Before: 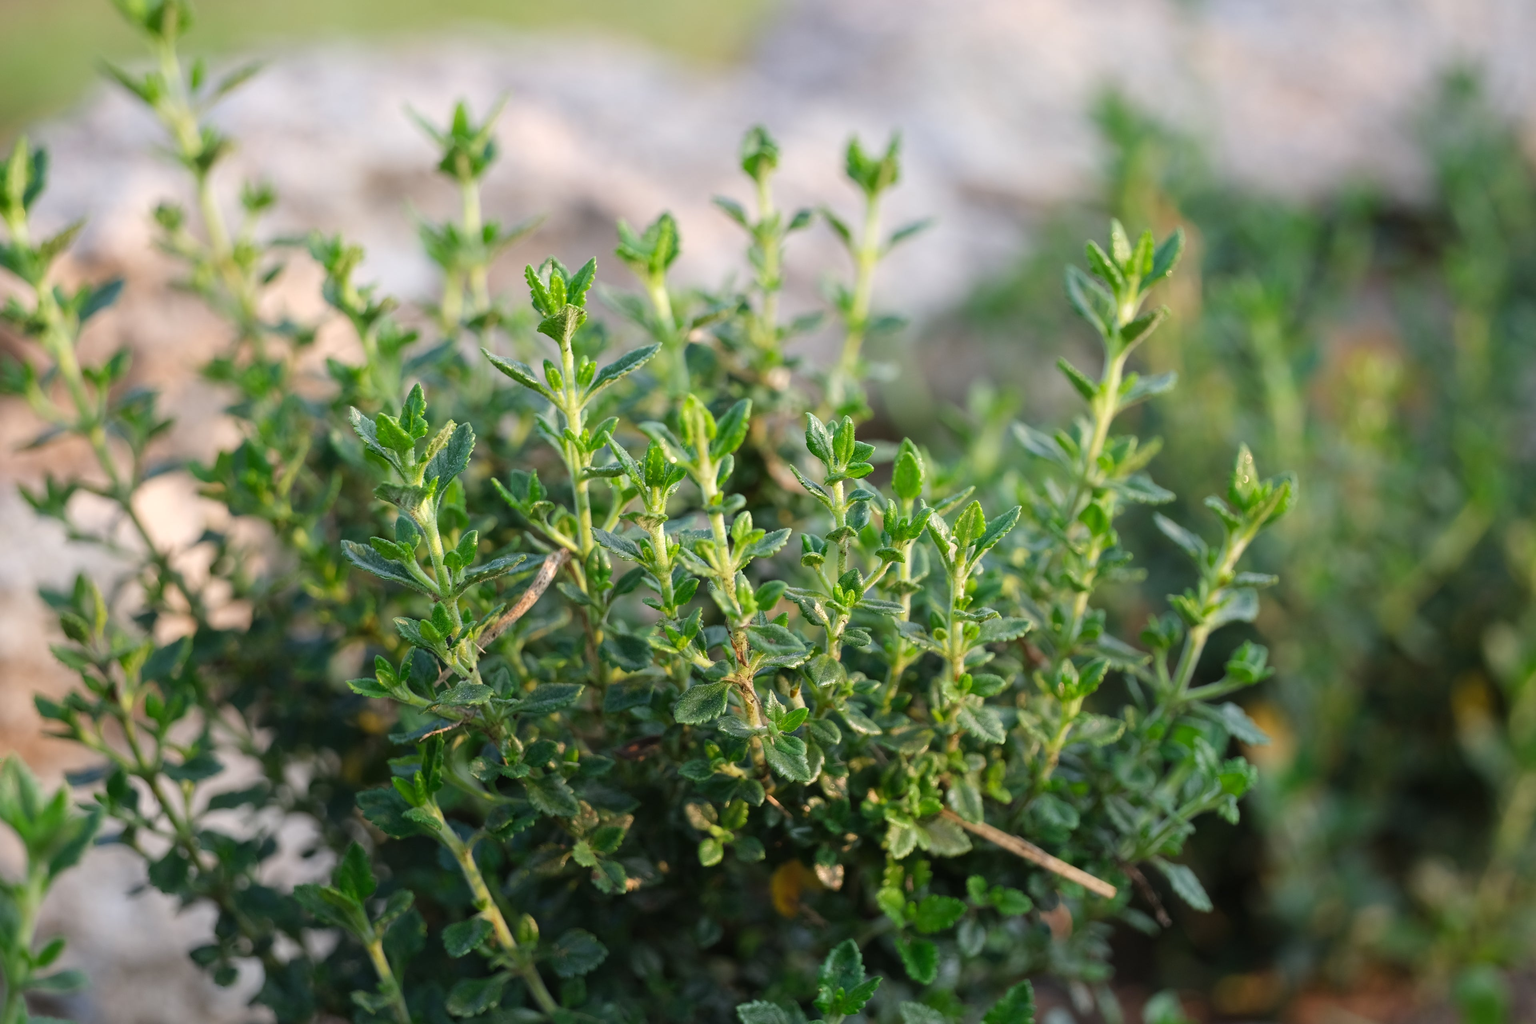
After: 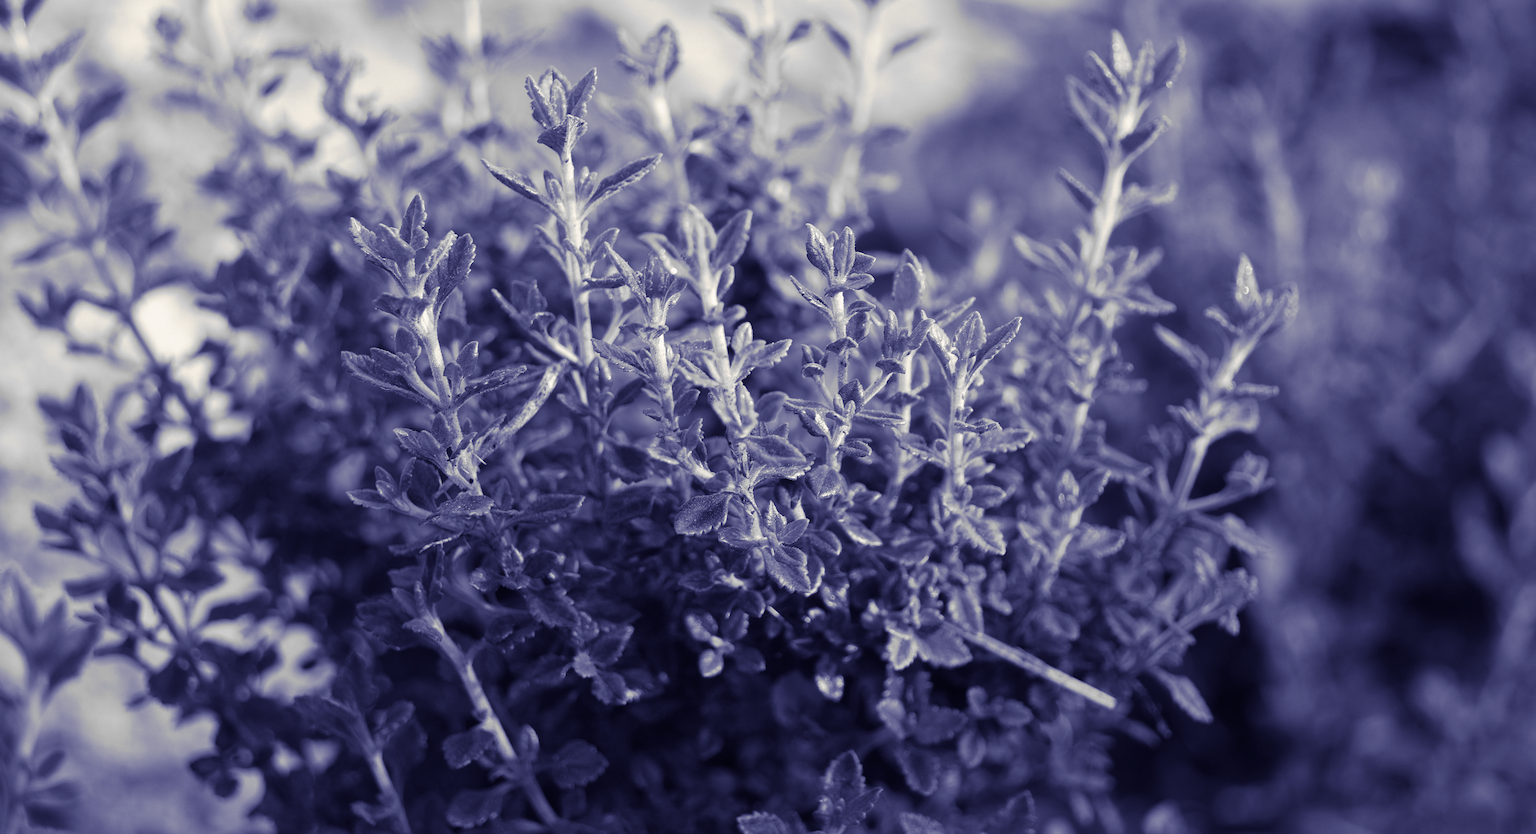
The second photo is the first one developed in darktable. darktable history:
crop and rotate: top 18.507%
monochrome: on, module defaults
split-toning: shadows › hue 242.67°, shadows › saturation 0.733, highlights › hue 45.33°, highlights › saturation 0.667, balance -53.304, compress 21.15%
